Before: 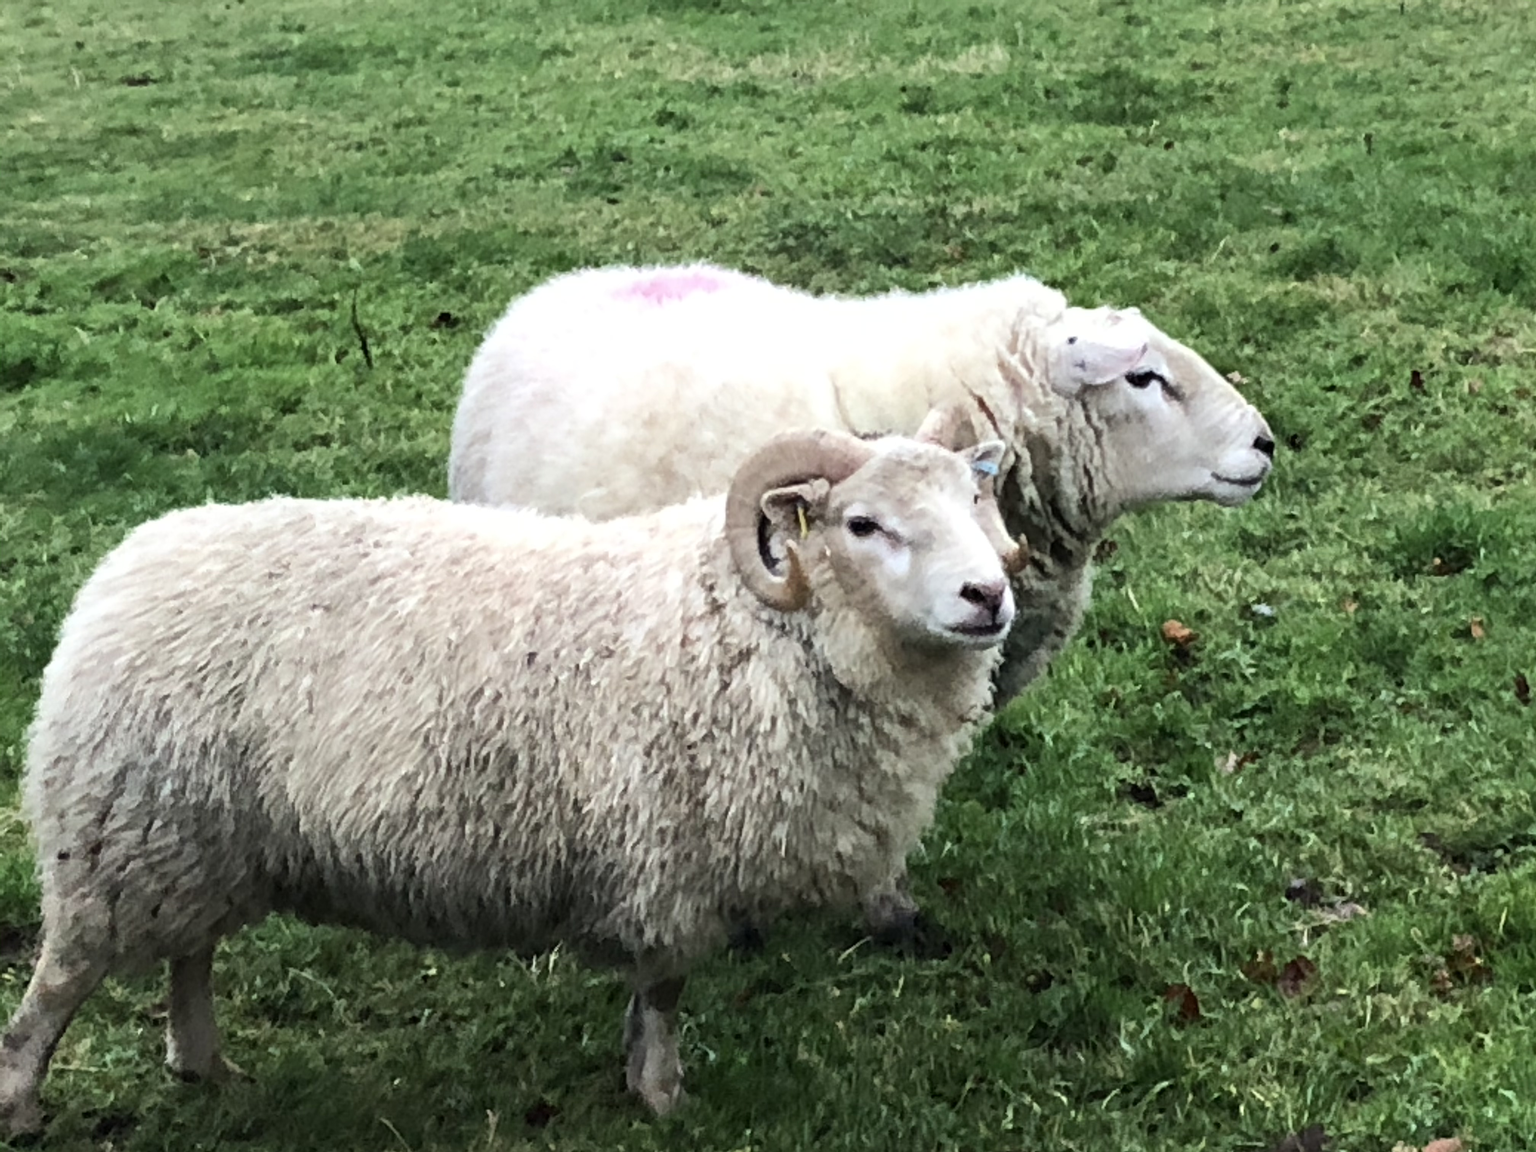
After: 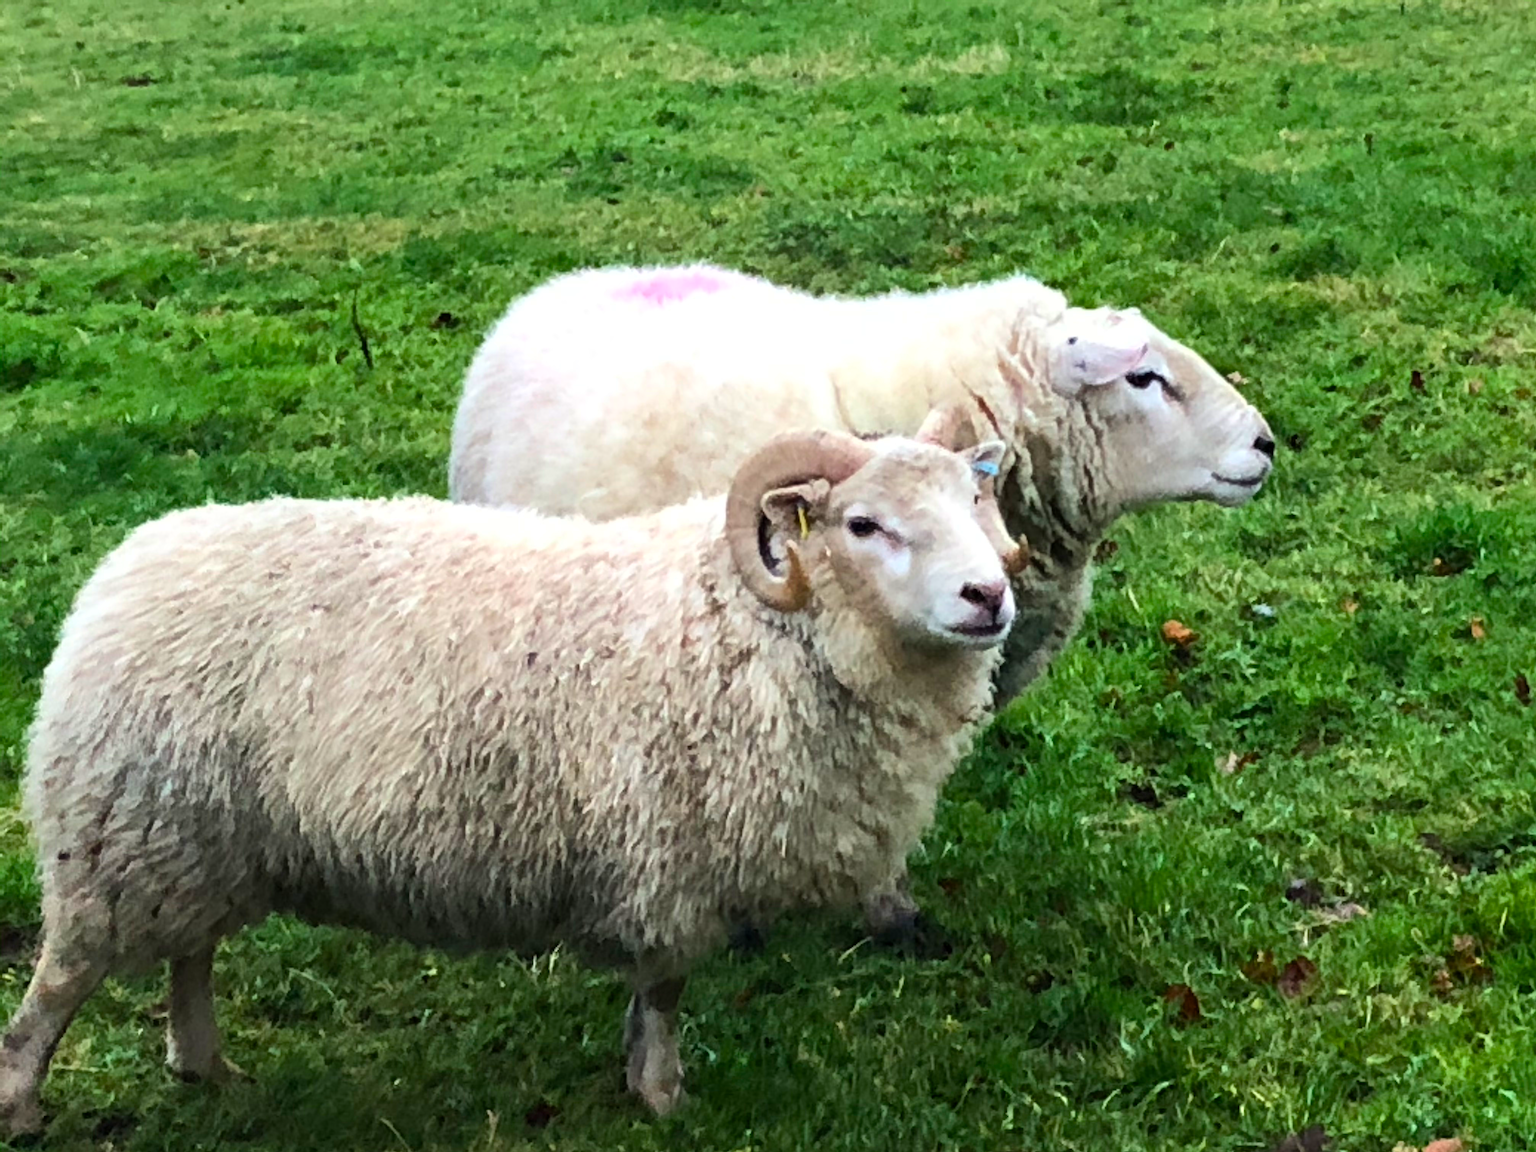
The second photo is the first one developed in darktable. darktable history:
color balance rgb: linear chroma grading › global chroma 9.712%, perceptual saturation grading › global saturation 0.651%, global vibrance 44.542%
